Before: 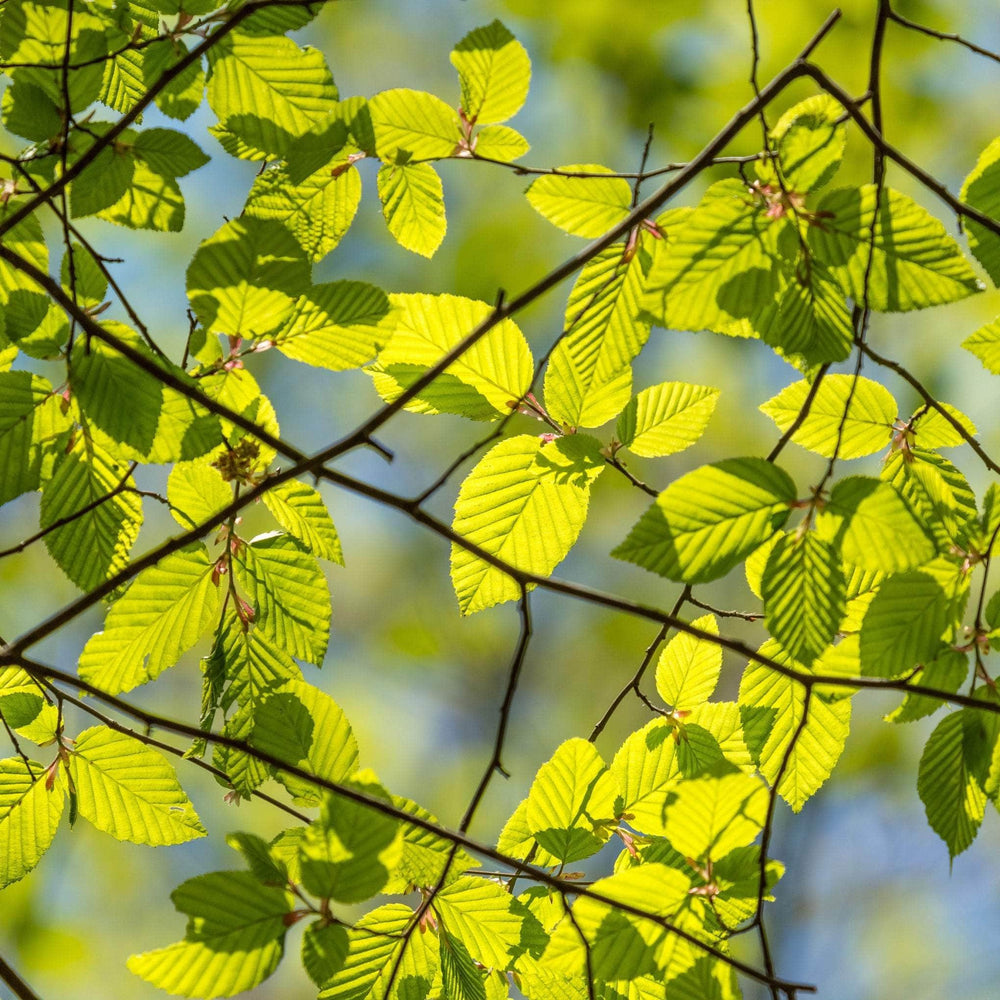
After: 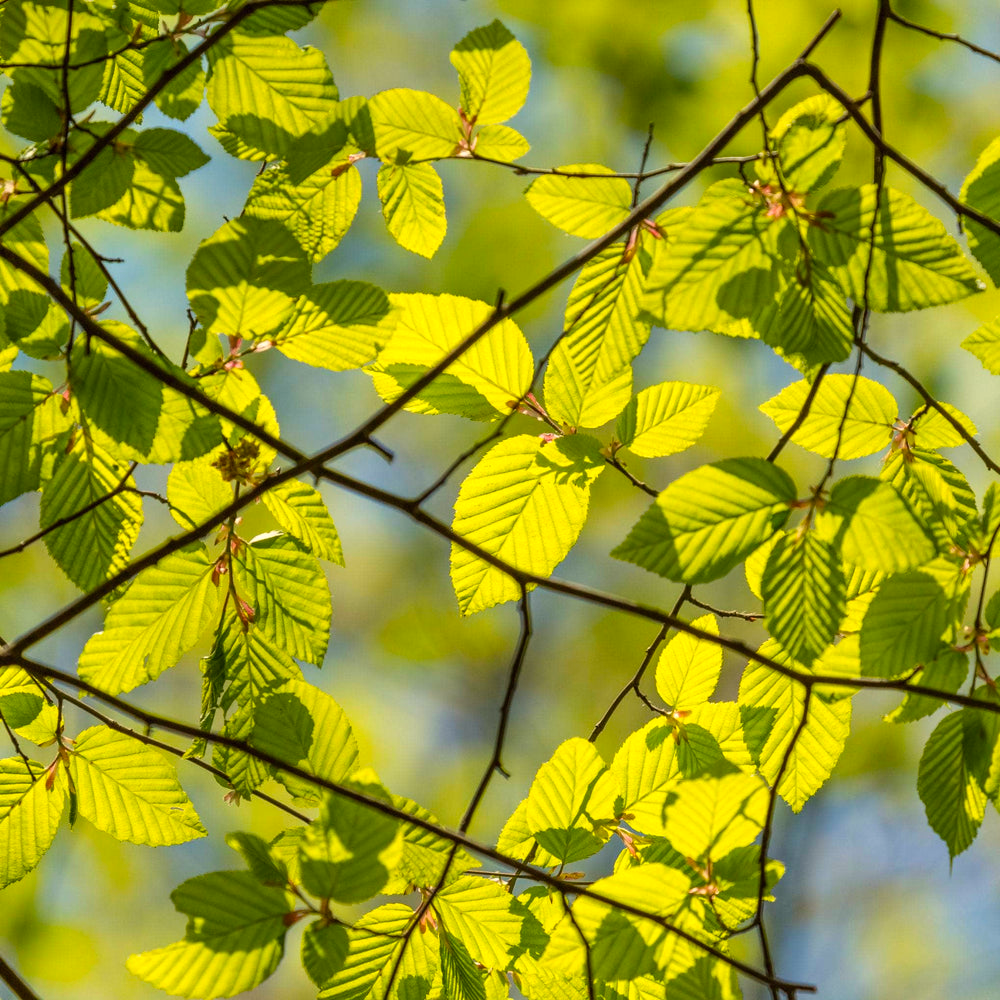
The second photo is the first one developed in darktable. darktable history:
exposure: compensate exposure bias true, compensate highlight preservation false
color balance rgb: perceptual saturation grading › global saturation 10%, global vibrance 20%
white balance: red 1.045, blue 0.932
